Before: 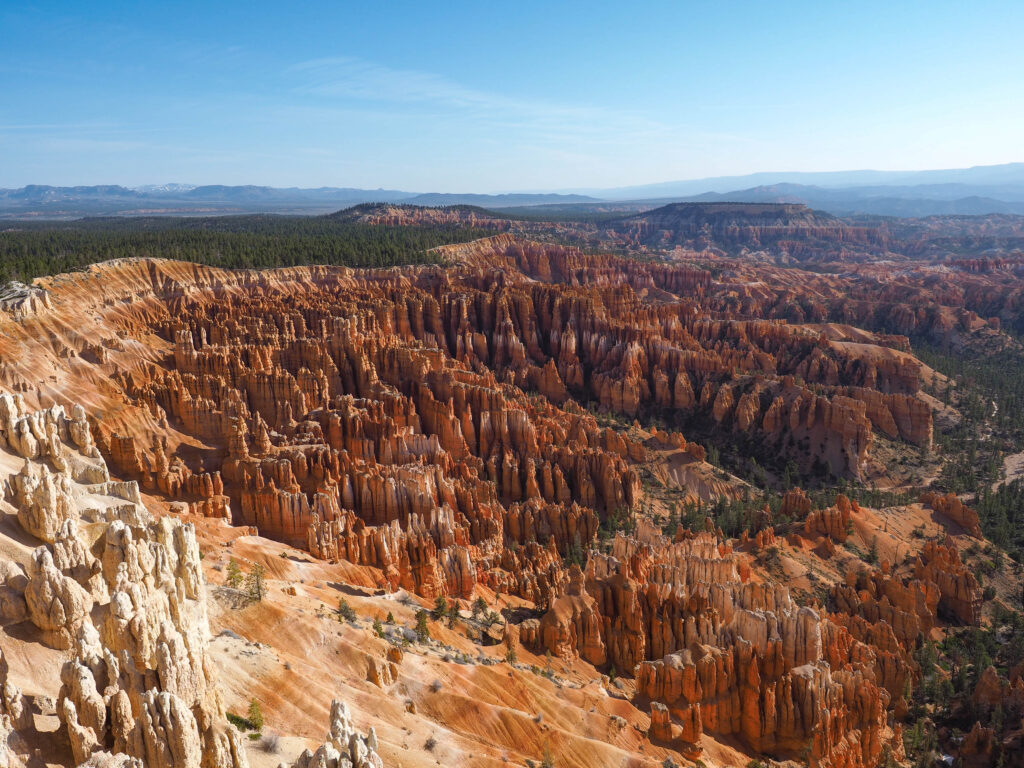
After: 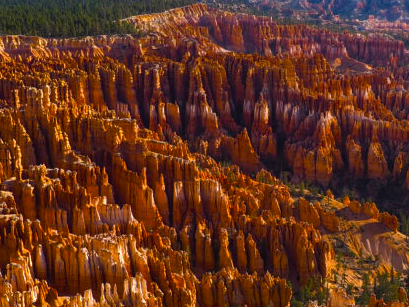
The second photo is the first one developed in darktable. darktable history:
crop: left 30%, top 30%, right 30%, bottom 30%
color balance rgb: linear chroma grading › global chroma 9%, perceptual saturation grading › global saturation 36%, perceptual saturation grading › shadows 35%, perceptual brilliance grading › global brilliance 15%, perceptual brilliance grading › shadows -35%, global vibrance 15%
